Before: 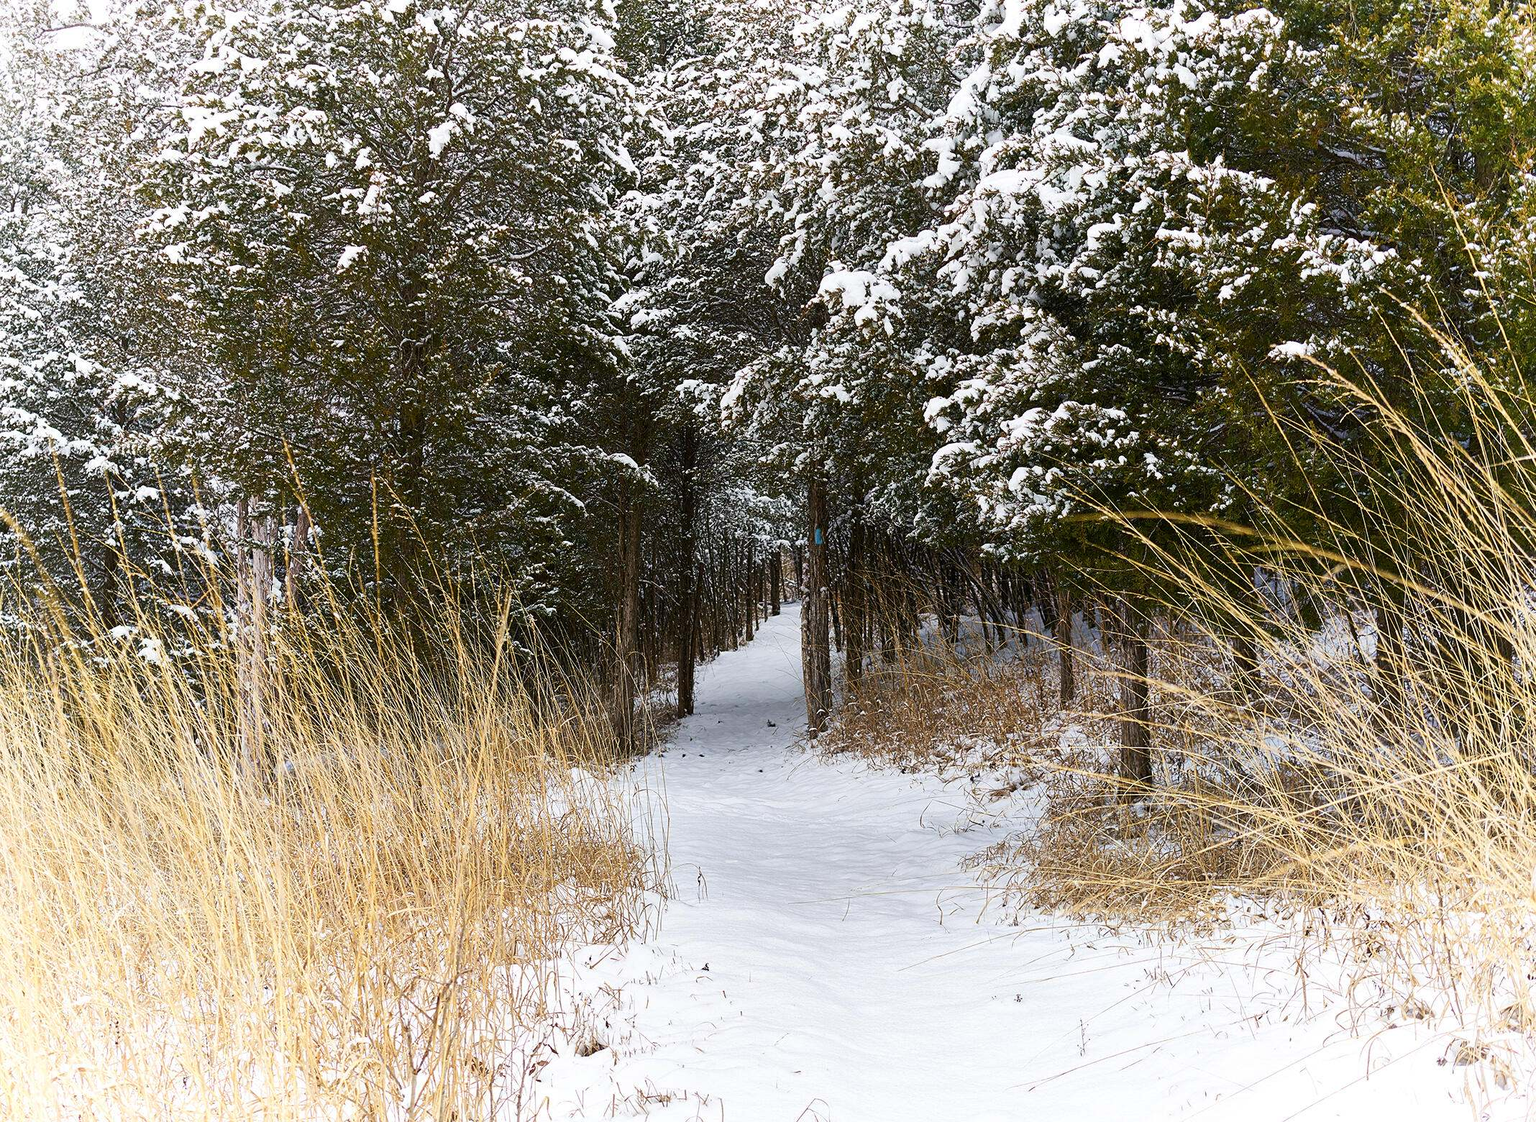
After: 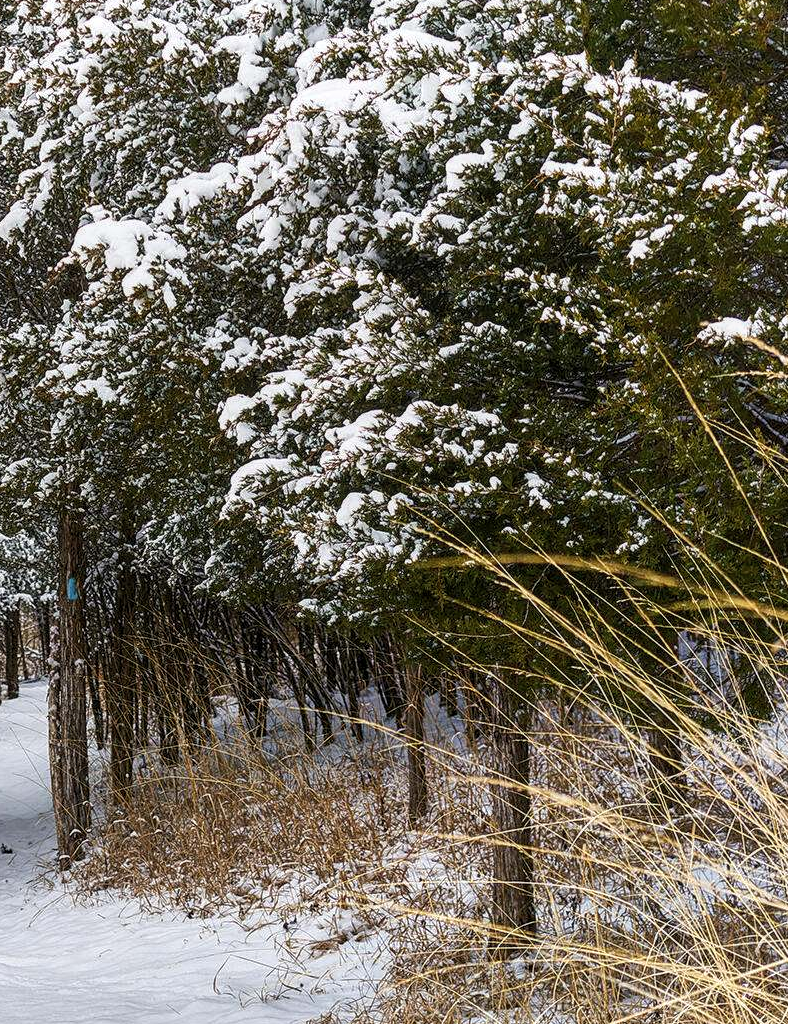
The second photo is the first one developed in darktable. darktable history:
local contrast: detail 130%
crop and rotate: left 49.936%, top 10.094%, right 13.136%, bottom 24.256%
fill light: on, module defaults
